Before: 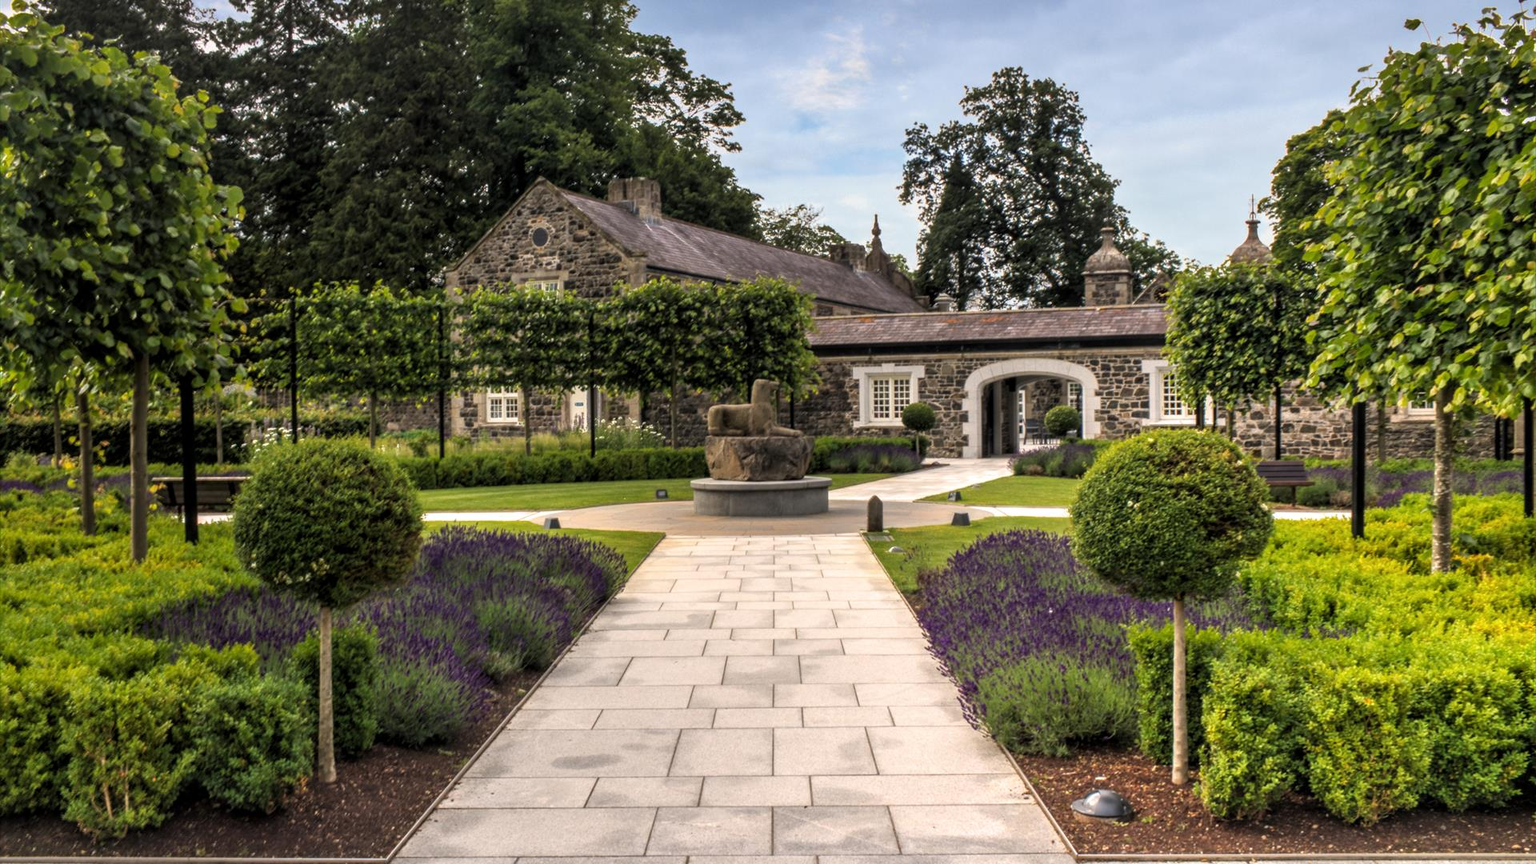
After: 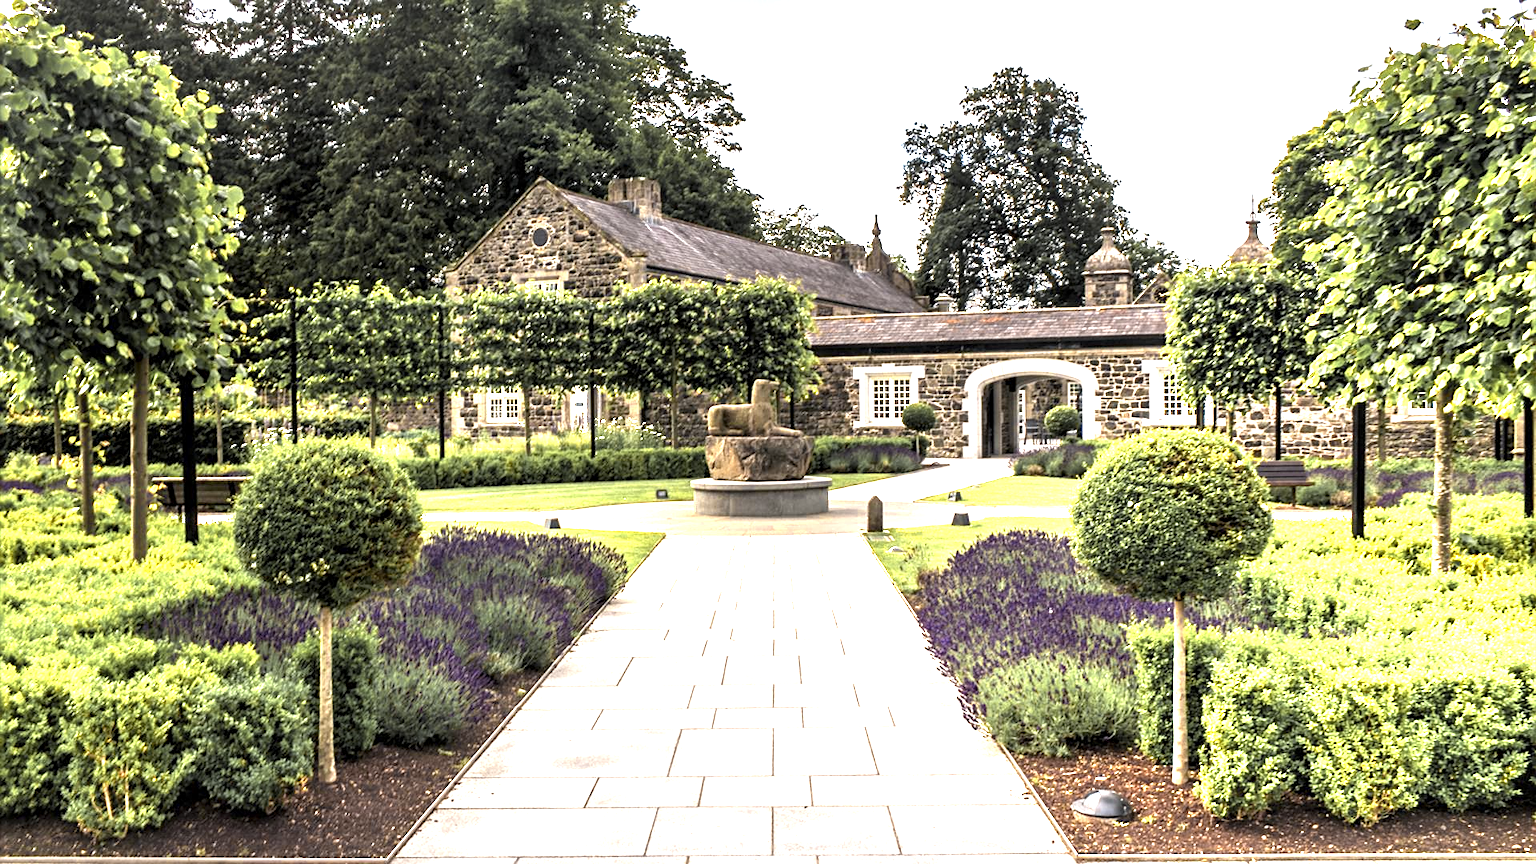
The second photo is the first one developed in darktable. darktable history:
exposure: exposure 1.27 EV, compensate highlight preservation false
sharpen: on, module defaults
color zones: curves: ch0 [(0.004, 0.306) (0.107, 0.448) (0.252, 0.656) (0.41, 0.398) (0.595, 0.515) (0.768, 0.628)]; ch1 [(0.07, 0.323) (0.151, 0.452) (0.252, 0.608) (0.346, 0.221) (0.463, 0.189) (0.61, 0.368) (0.735, 0.395) (0.921, 0.412)]; ch2 [(0, 0.476) (0.132, 0.512) (0.243, 0.512) (0.397, 0.48) (0.522, 0.376) (0.634, 0.536) (0.761, 0.46)]
